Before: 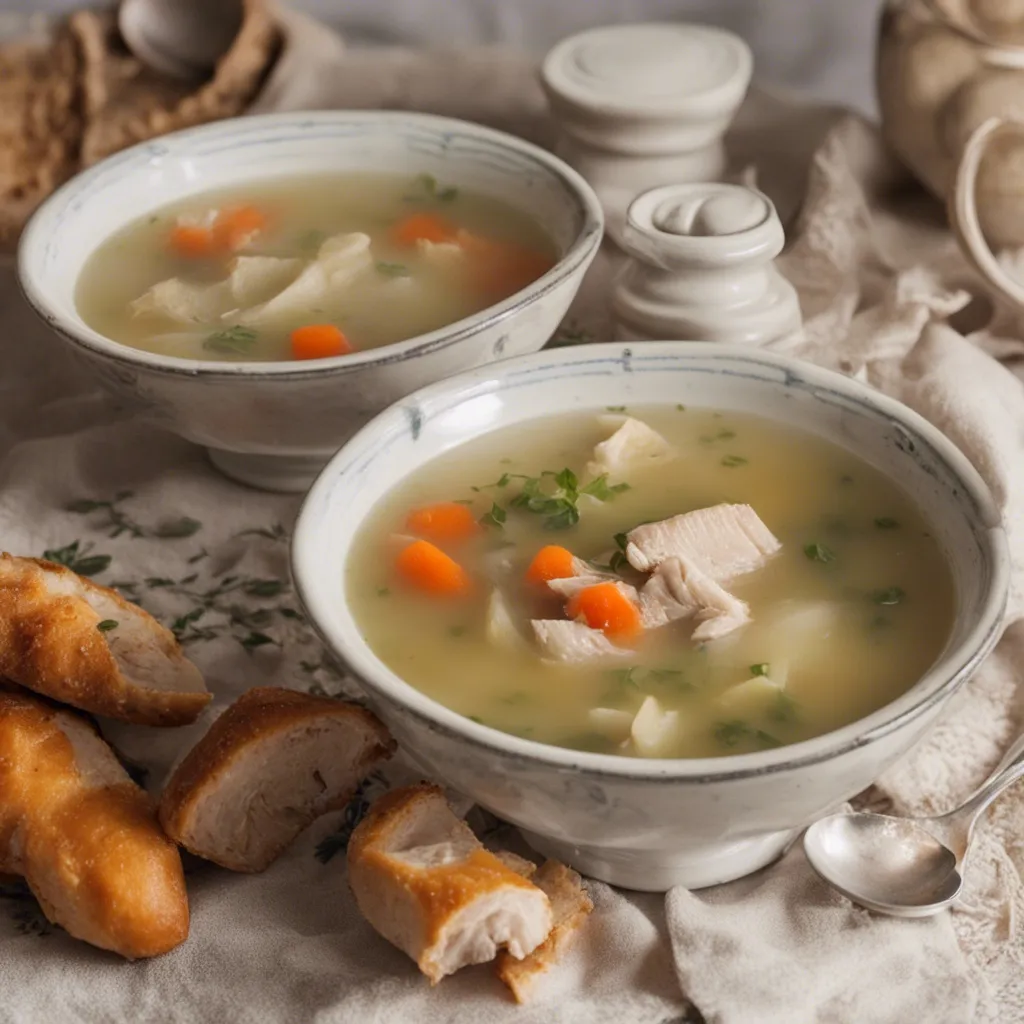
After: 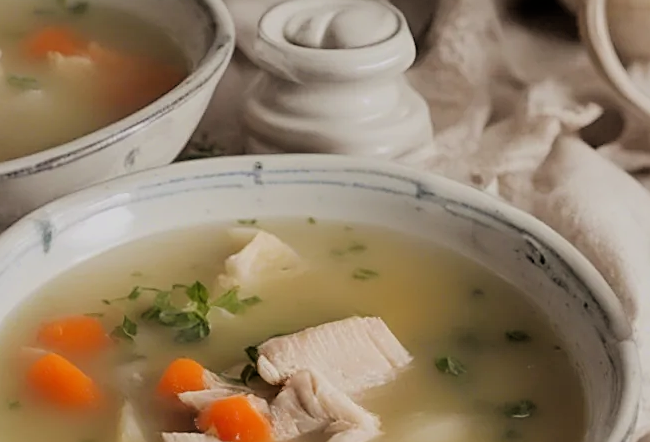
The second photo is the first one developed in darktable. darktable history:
sharpen: on, module defaults
filmic rgb: black relative exposure -4.8 EV, white relative exposure 4.03 EV, hardness 2.8, color science v6 (2022)
color correction: highlights a* -0.326, highlights b* -0.097
tone equalizer: on, module defaults
crop: left 36.121%, top 18.32%, right 0.361%, bottom 38.45%
